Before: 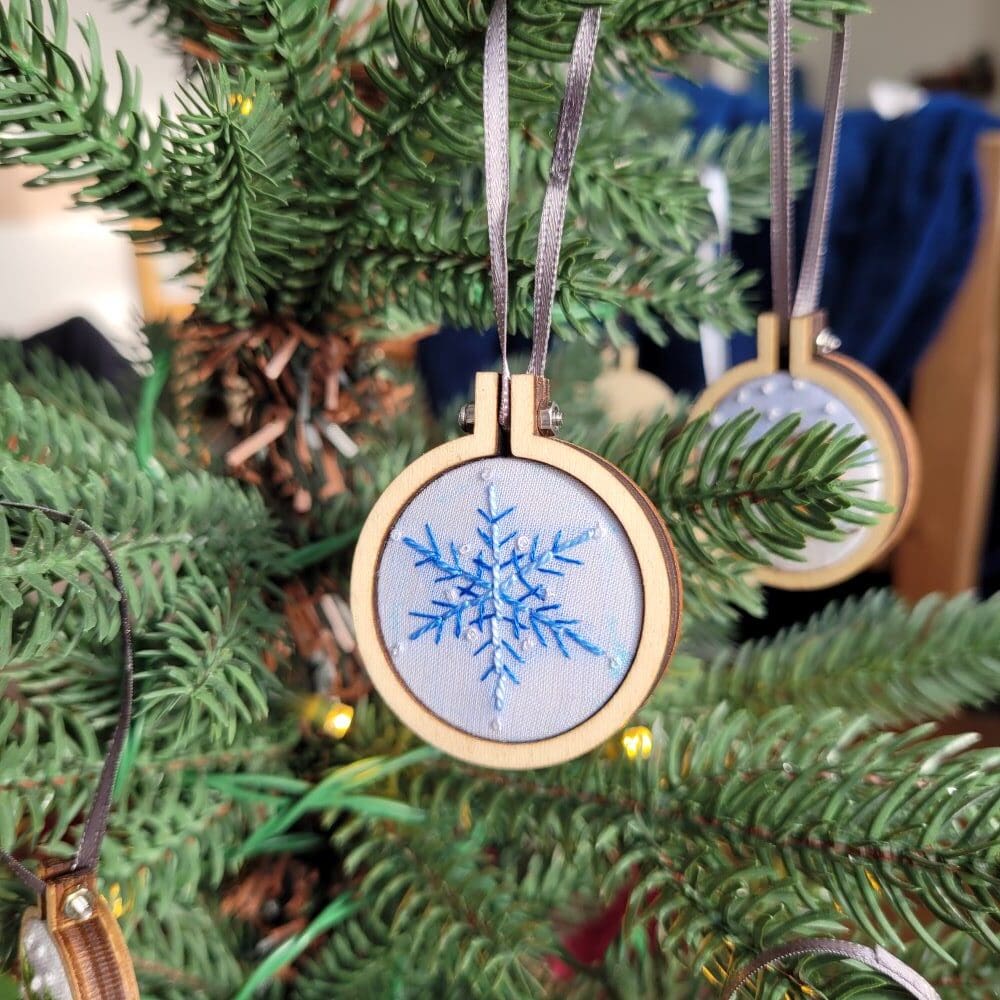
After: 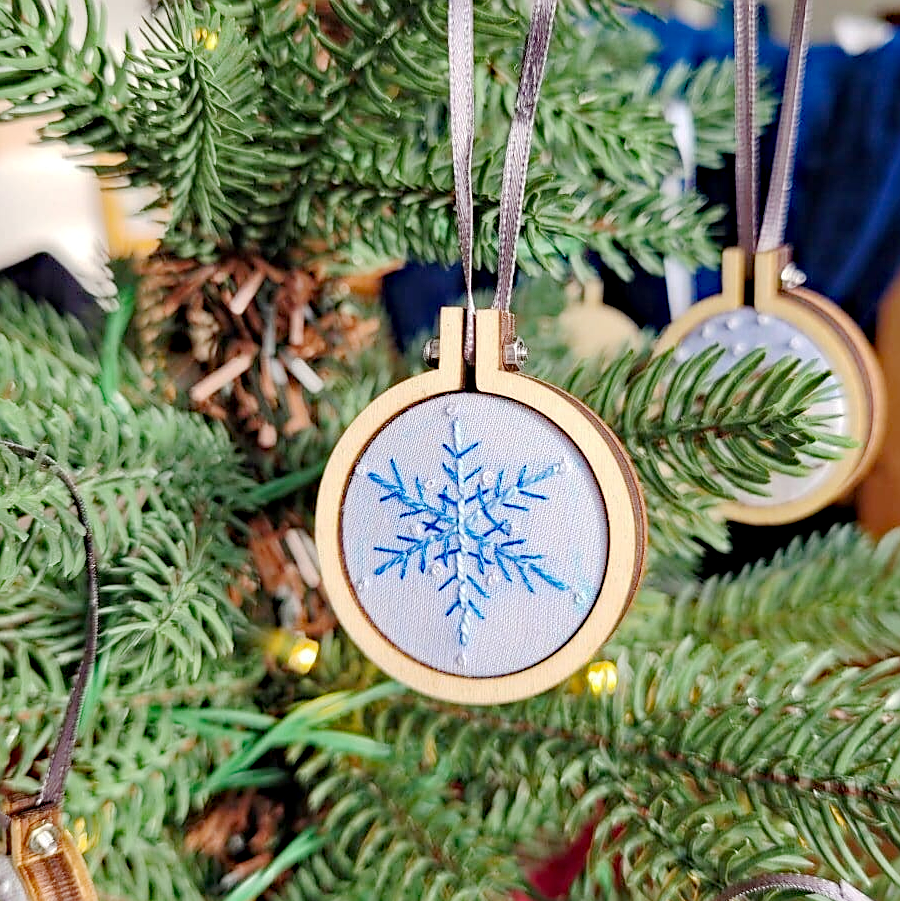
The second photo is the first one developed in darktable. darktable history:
sharpen: on, module defaults
crop: left 3.526%, top 6.501%, right 6.413%, bottom 3.32%
haze removal: strength 0.42, compatibility mode true, adaptive false
base curve: curves: ch0 [(0, 0) (0.158, 0.273) (0.879, 0.895) (1, 1)], preserve colors none
